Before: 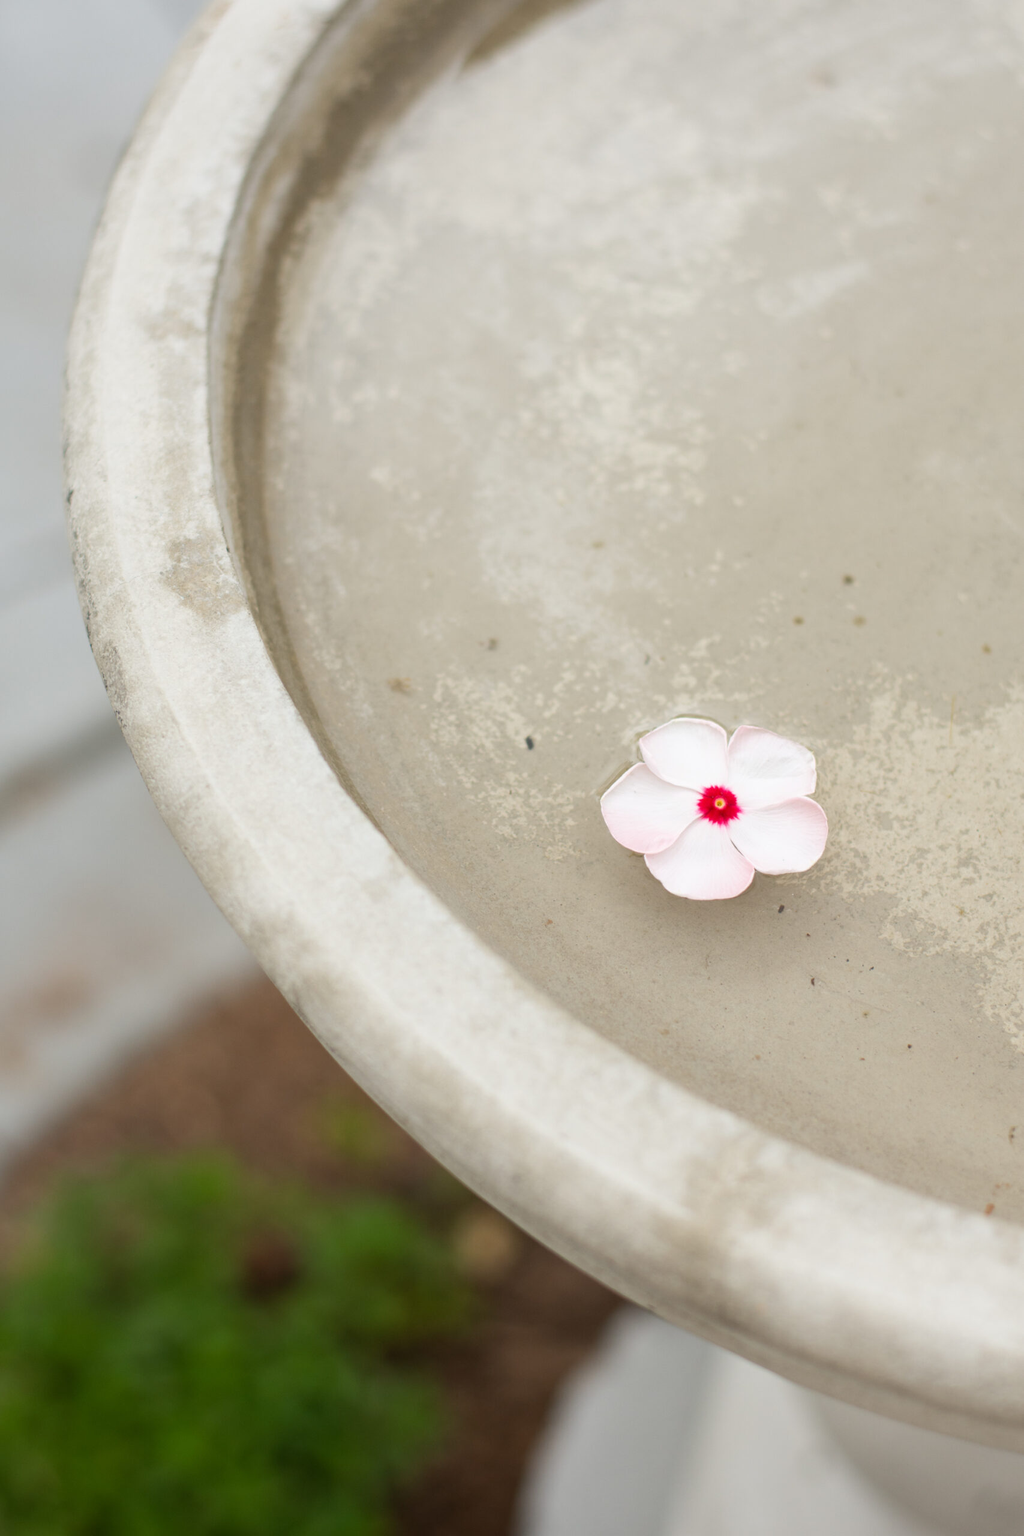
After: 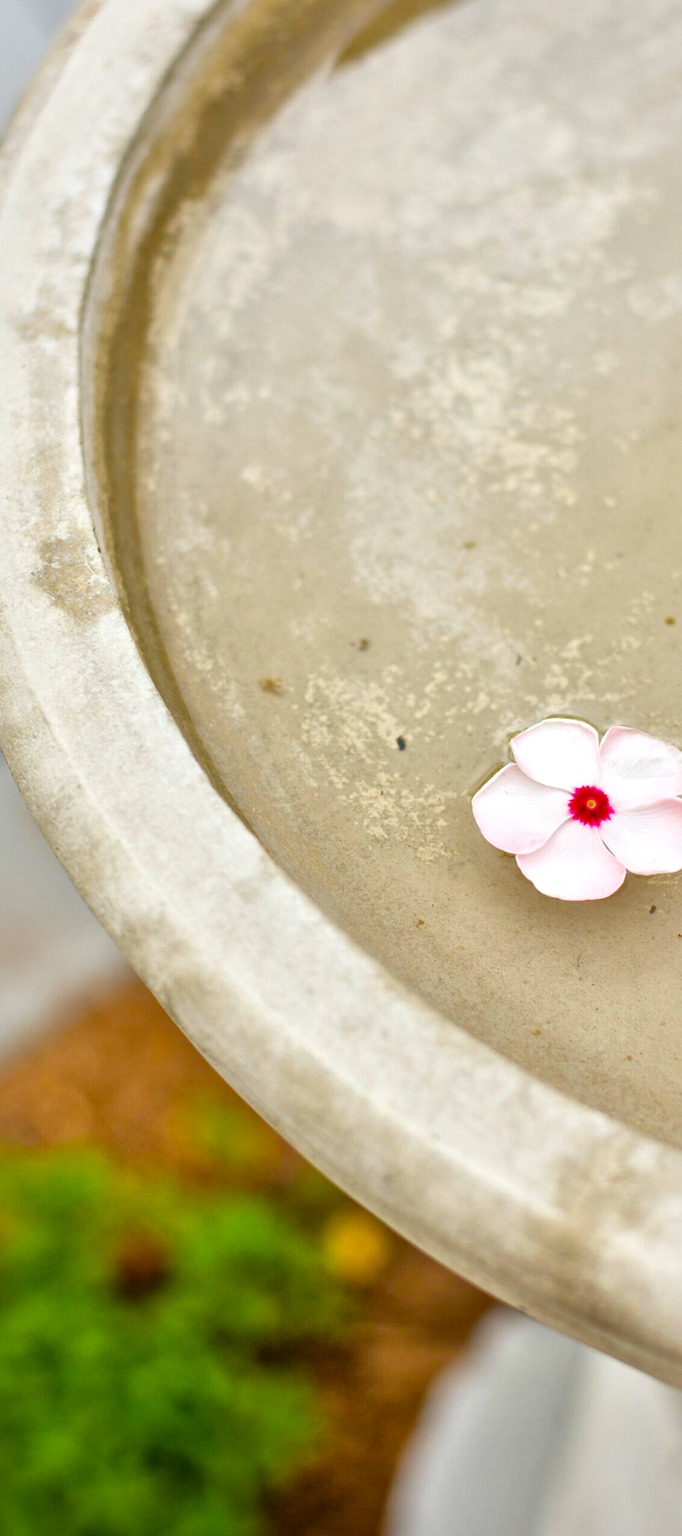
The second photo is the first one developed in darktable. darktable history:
tone equalizer: -7 EV 0.15 EV, -6 EV 0.6 EV, -5 EV 1.15 EV, -4 EV 1.33 EV, -3 EV 1.15 EV, -2 EV 0.6 EV, -1 EV 0.15 EV, mask exposure compensation -0.5 EV
local contrast: mode bilateral grid, contrast 20, coarseness 50, detail 171%, midtone range 0.2
crop and rotate: left 12.648%, right 20.685%
color balance rgb: perceptual saturation grading › global saturation 100%
